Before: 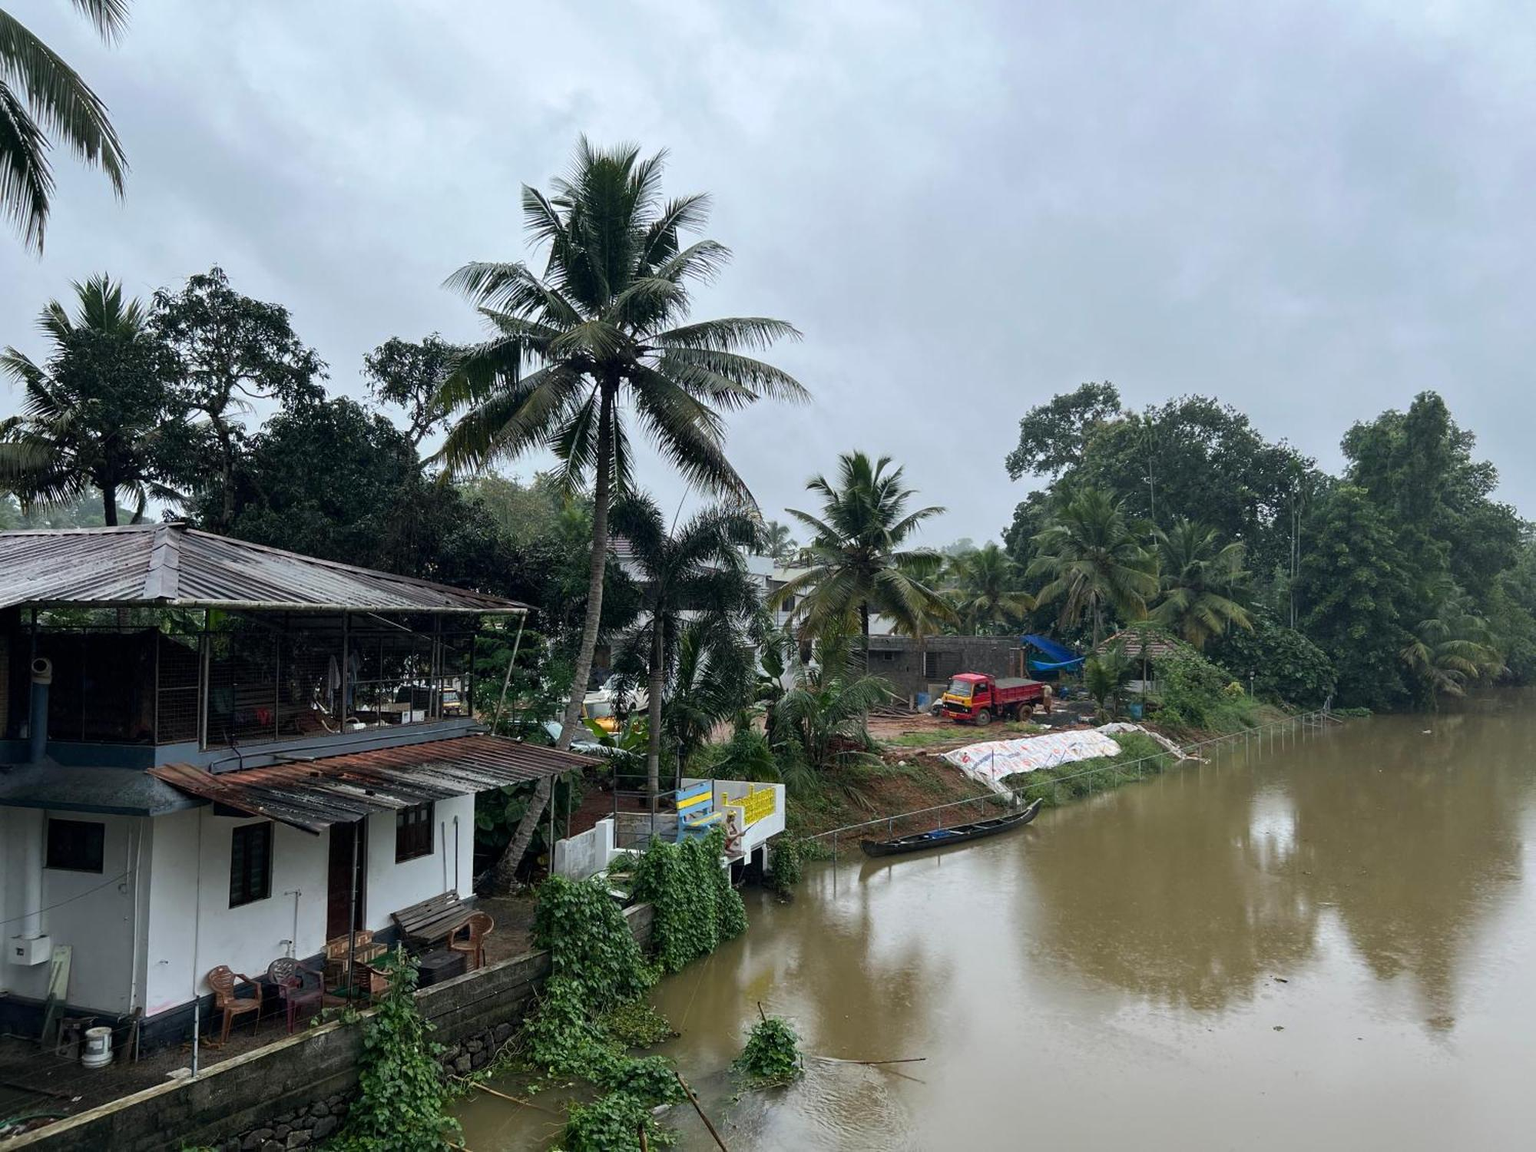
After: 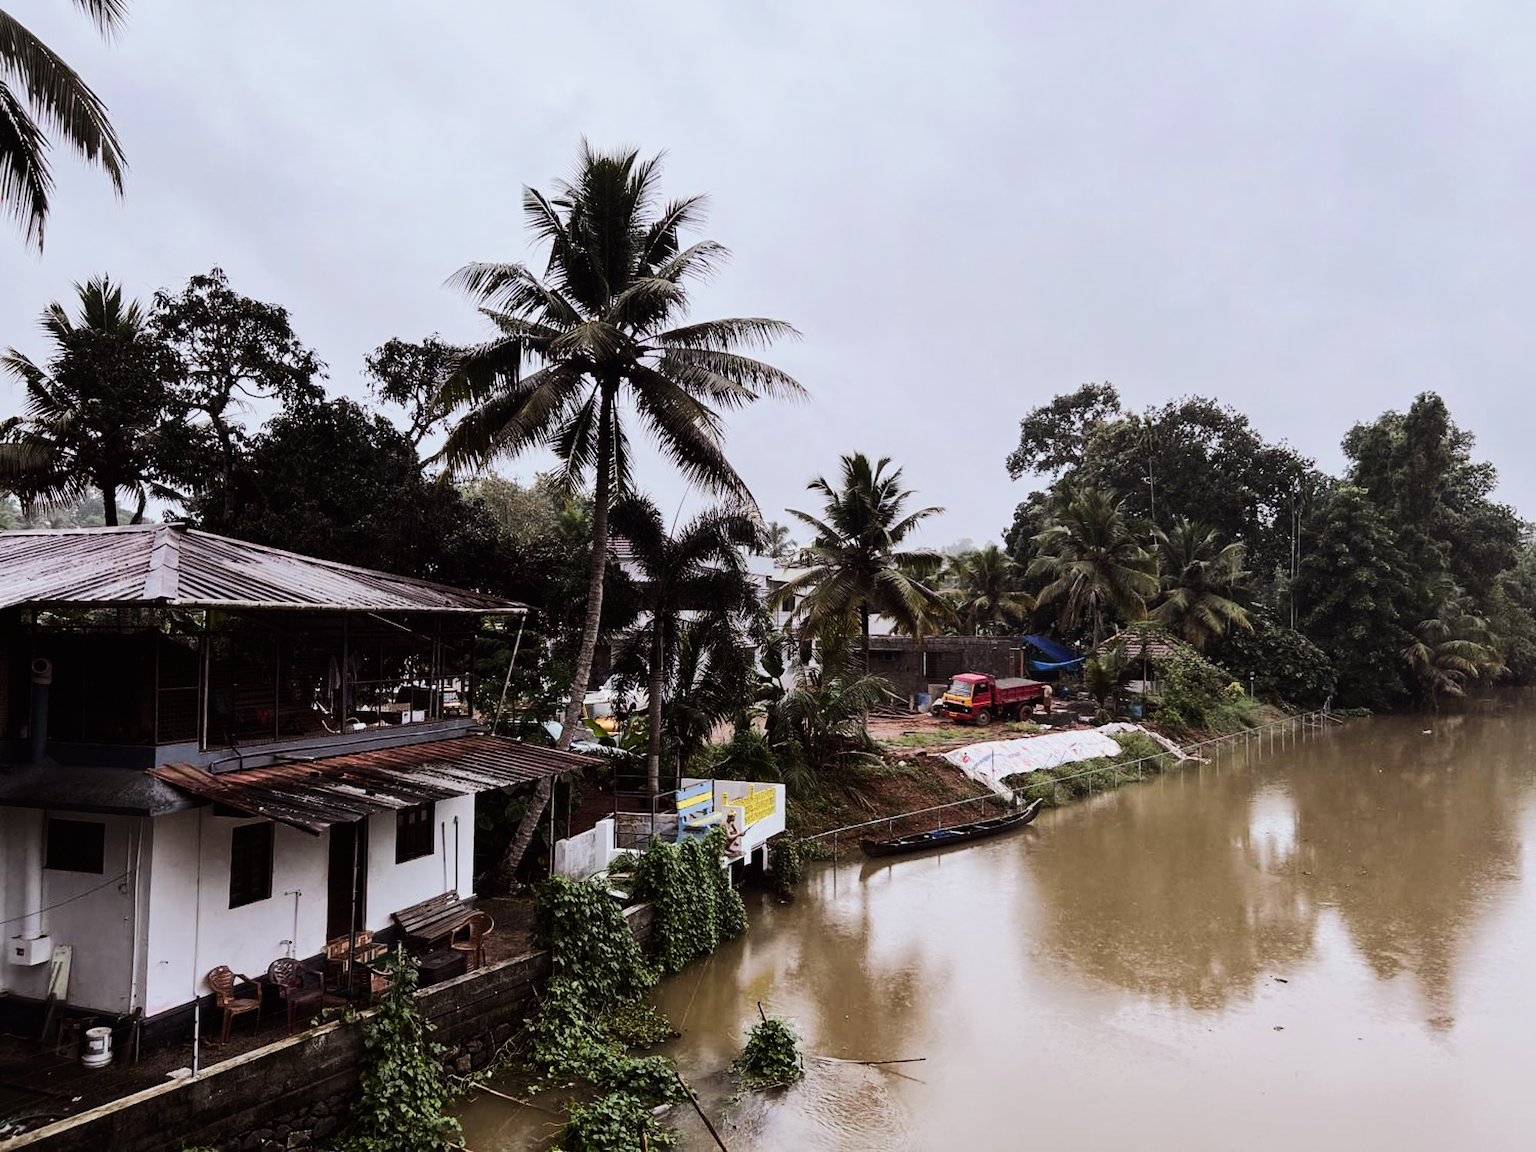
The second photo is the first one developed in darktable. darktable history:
rgb levels: mode RGB, independent channels, levels [[0, 0.474, 1], [0, 0.5, 1], [0, 0.5, 1]]
filmic rgb: black relative exposure -7.5 EV, white relative exposure 5 EV, hardness 3.31, contrast 1.3, contrast in shadows safe
color balance rgb: shadows lift › chroma 2%, shadows lift › hue 135.47°, highlights gain › chroma 2%, highlights gain › hue 291.01°, global offset › luminance 0.5%, perceptual saturation grading › global saturation -10.8%, perceptual saturation grading › highlights -26.83%, perceptual saturation grading › shadows 21.25%, perceptual brilliance grading › highlights 17.77%, perceptual brilliance grading › mid-tones 31.71%, perceptual brilliance grading › shadows -31.01%, global vibrance 24.91%
